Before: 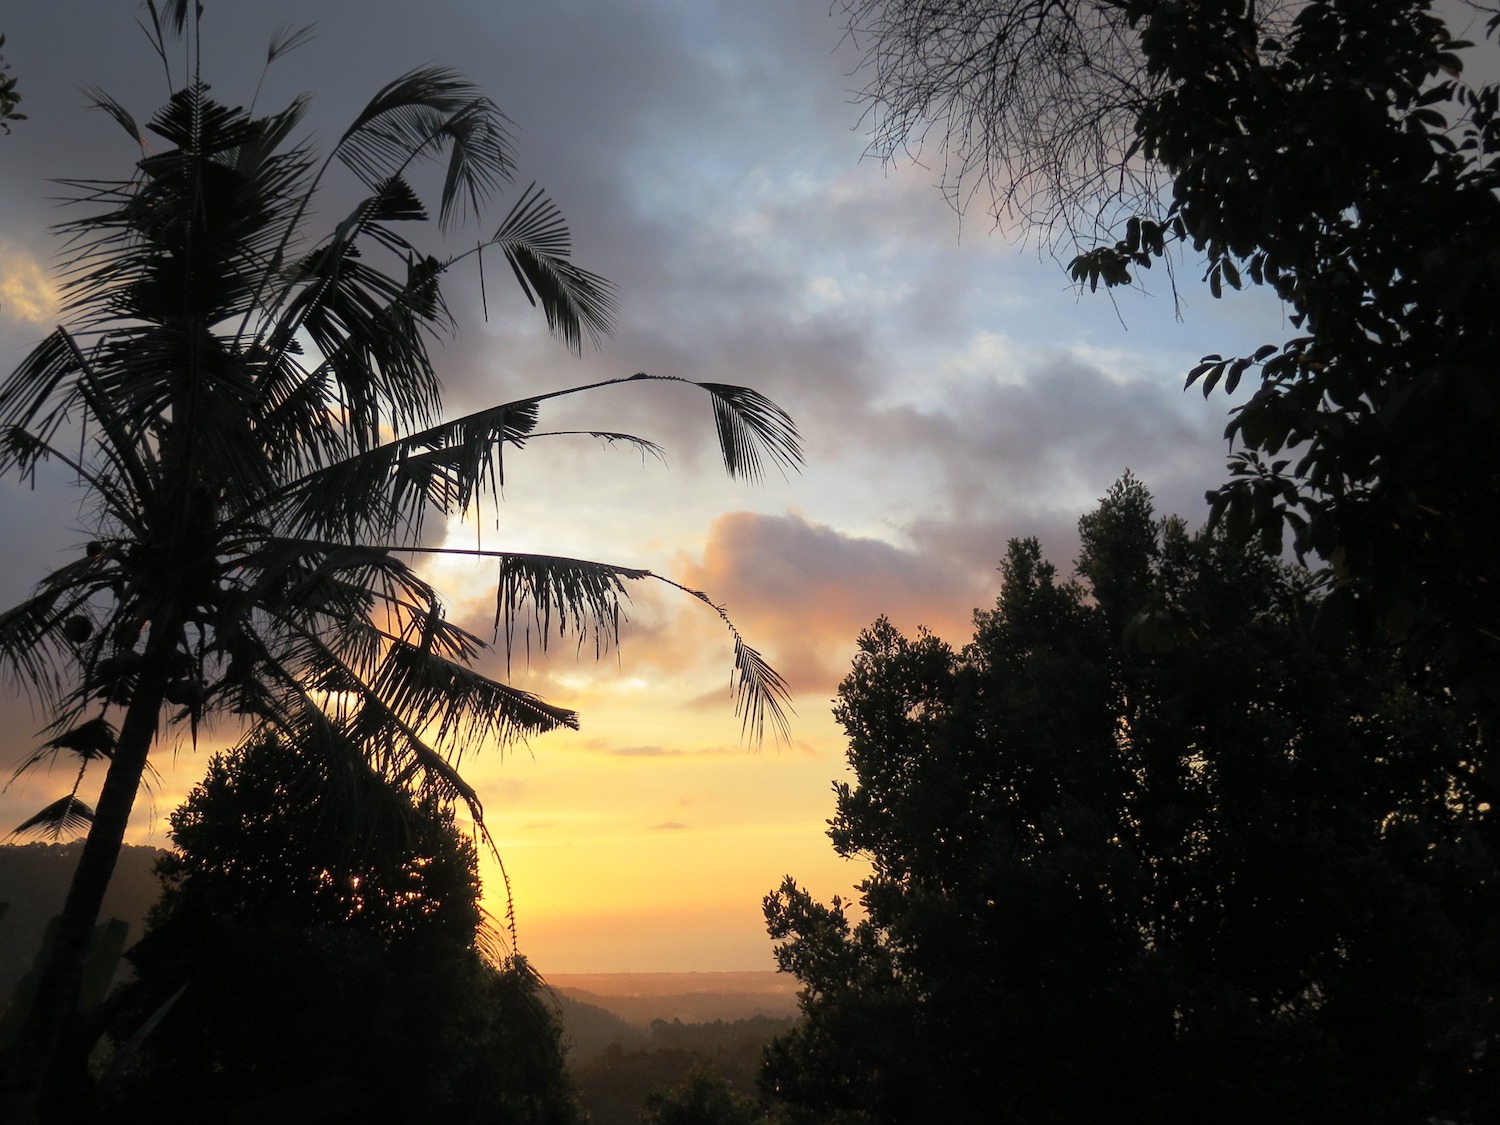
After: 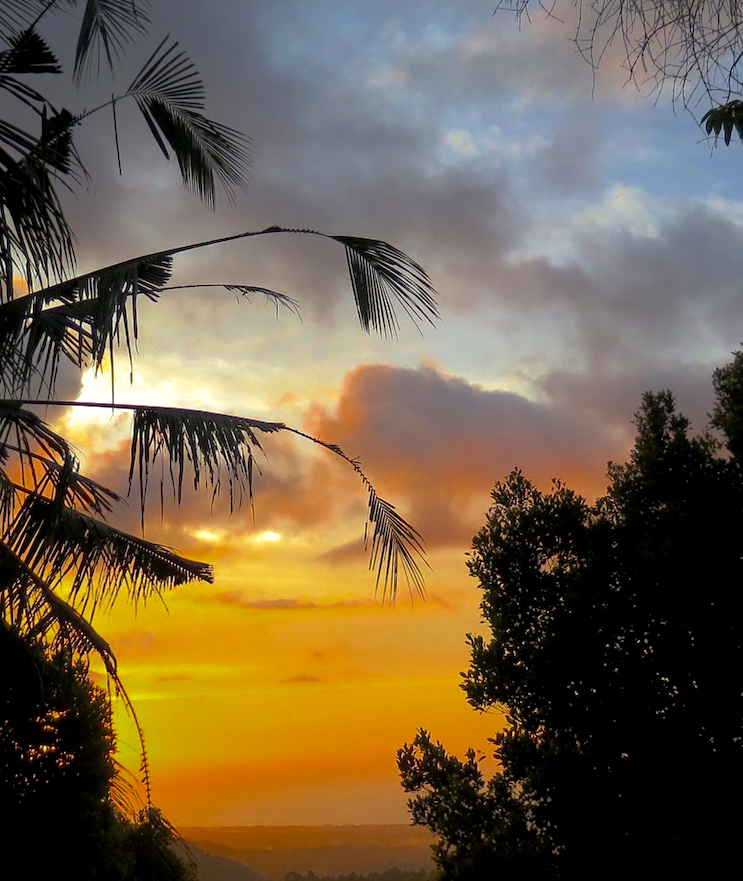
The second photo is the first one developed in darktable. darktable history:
base curve: curves: ch0 [(0, 0) (0.595, 0.418) (1, 1)], preserve colors none
crop and rotate: angle 0.011°, left 24.446%, top 13.107%, right 25.946%, bottom 8.506%
shadows and highlights: shadows 39.74, highlights -59.82
color balance rgb: global offset › luminance -0.51%, perceptual saturation grading › global saturation 31.071%, perceptual brilliance grading › global brilliance 9.541%, saturation formula JzAzBz (2021)
